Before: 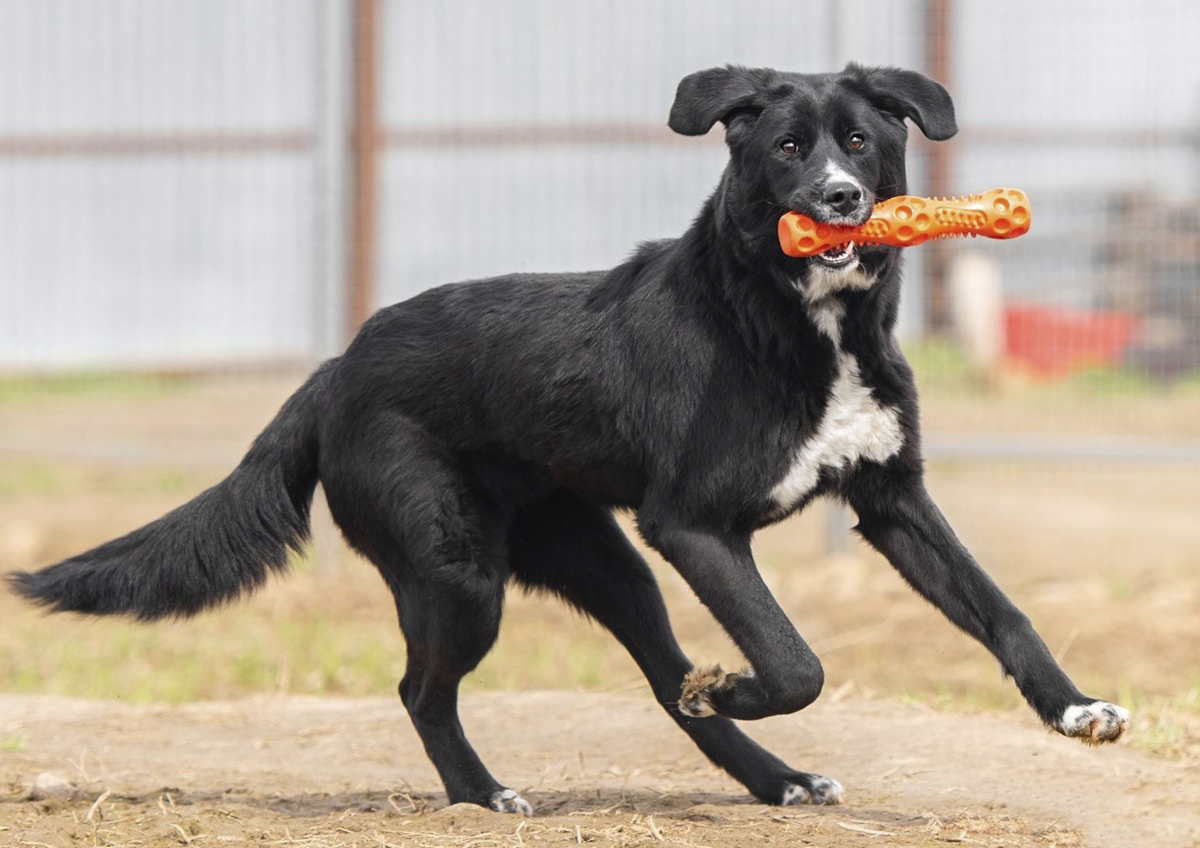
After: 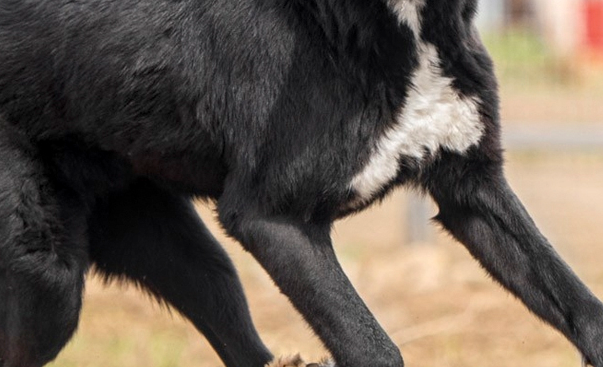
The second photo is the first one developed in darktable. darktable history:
local contrast: detail 130%
crop: left 35.03%, top 36.625%, right 14.663%, bottom 20.057%
